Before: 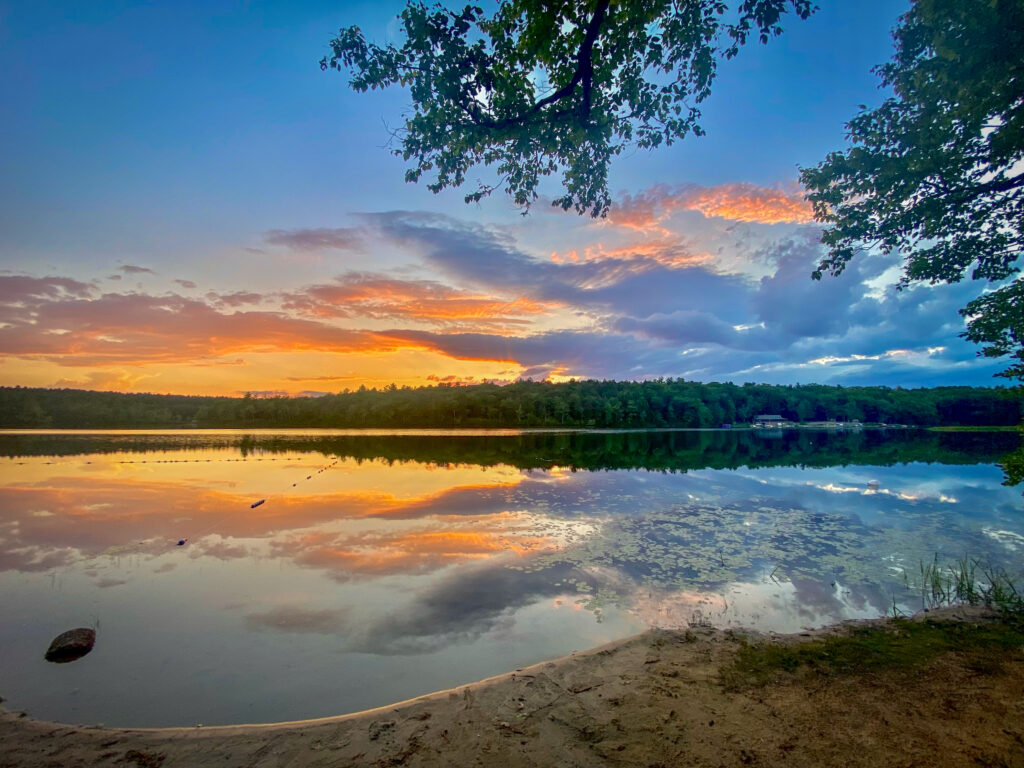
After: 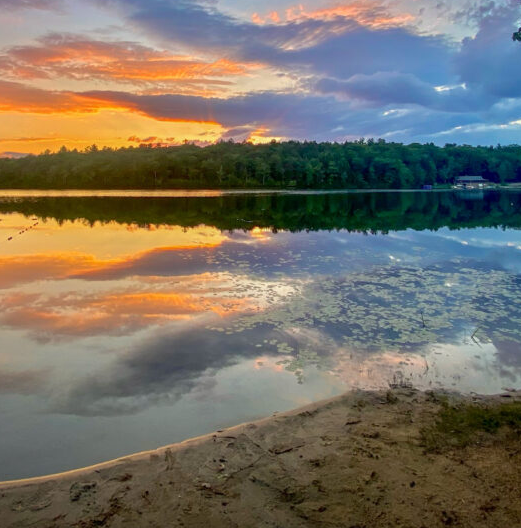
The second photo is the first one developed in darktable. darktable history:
crop and rotate: left 29.222%, top 31.24%, right 19.856%
